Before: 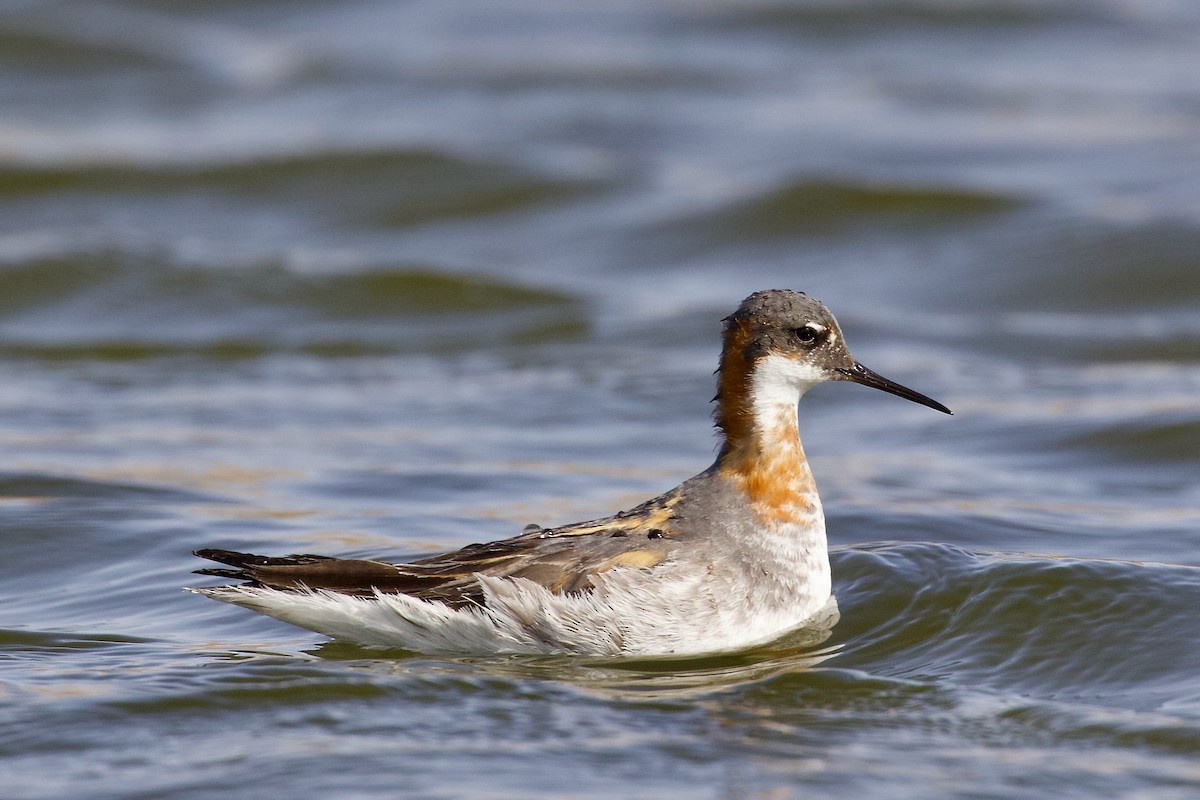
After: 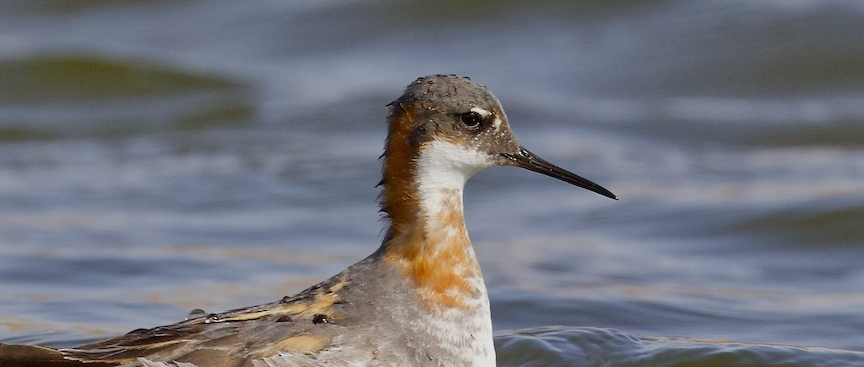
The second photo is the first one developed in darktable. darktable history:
tone equalizer: -8 EV 0.25 EV, -7 EV 0.417 EV, -6 EV 0.417 EV, -5 EV 0.25 EV, -3 EV -0.25 EV, -2 EV -0.417 EV, -1 EV -0.417 EV, +0 EV -0.25 EV, edges refinement/feathering 500, mask exposure compensation -1.57 EV, preserve details guided filter
crop and rotate: left 27.938%, top 27.046%, bottom 27.046%
